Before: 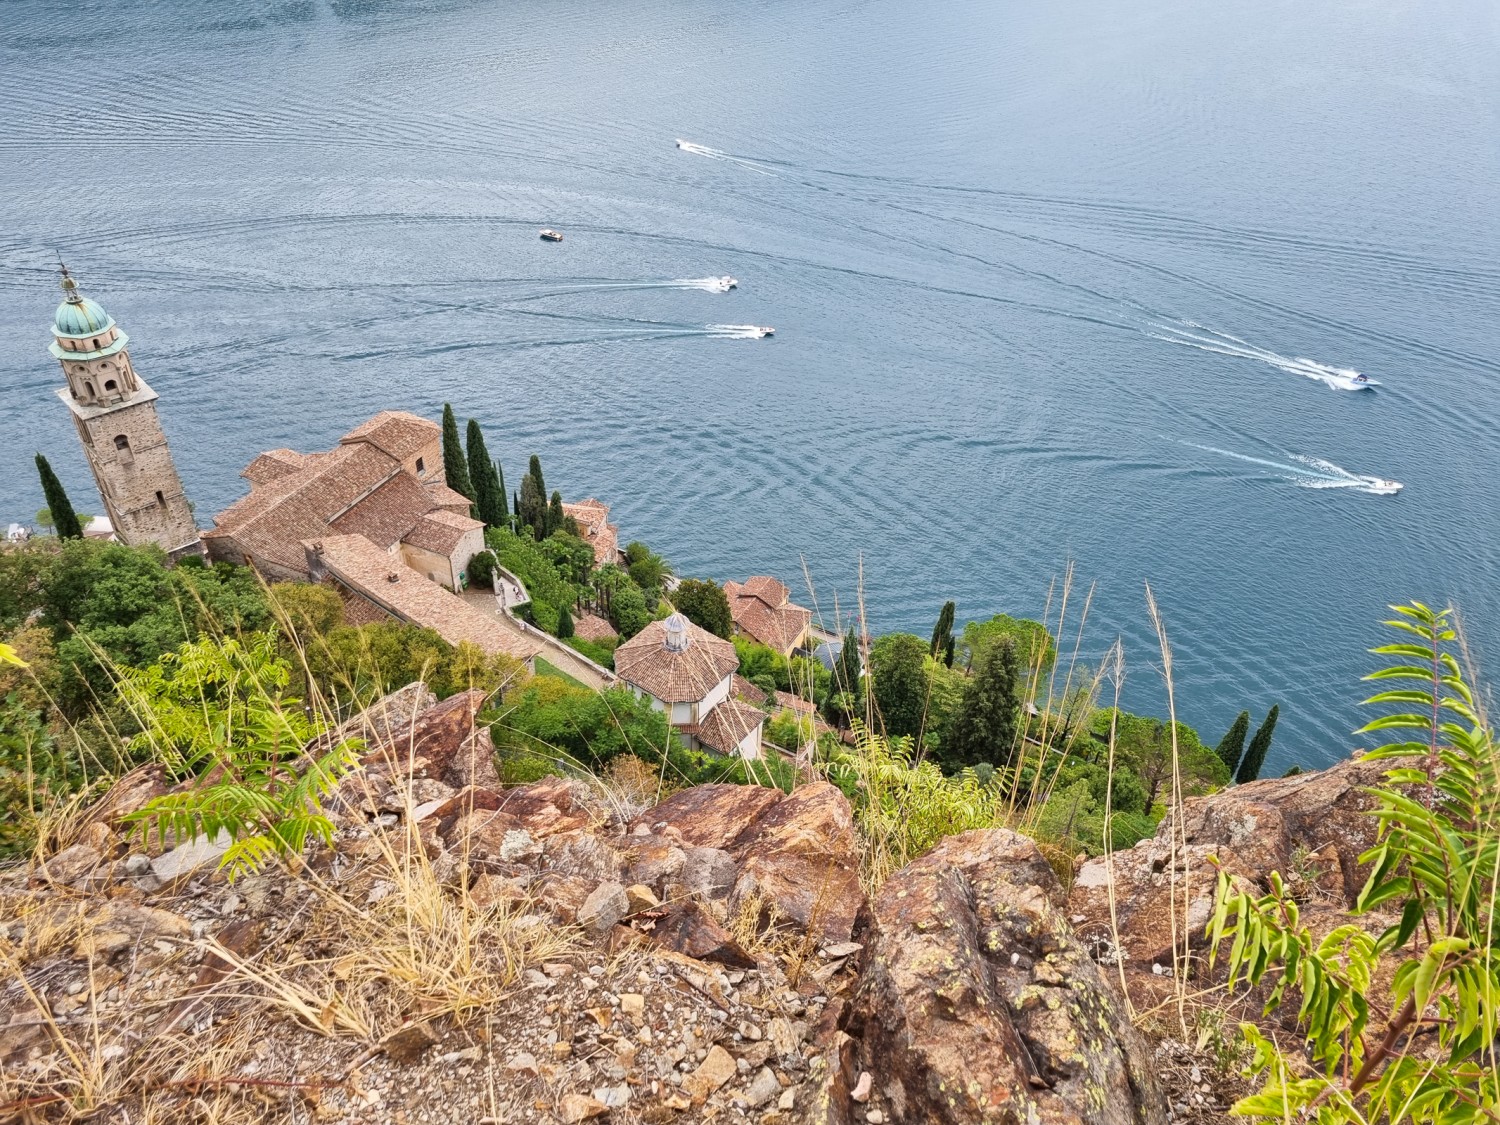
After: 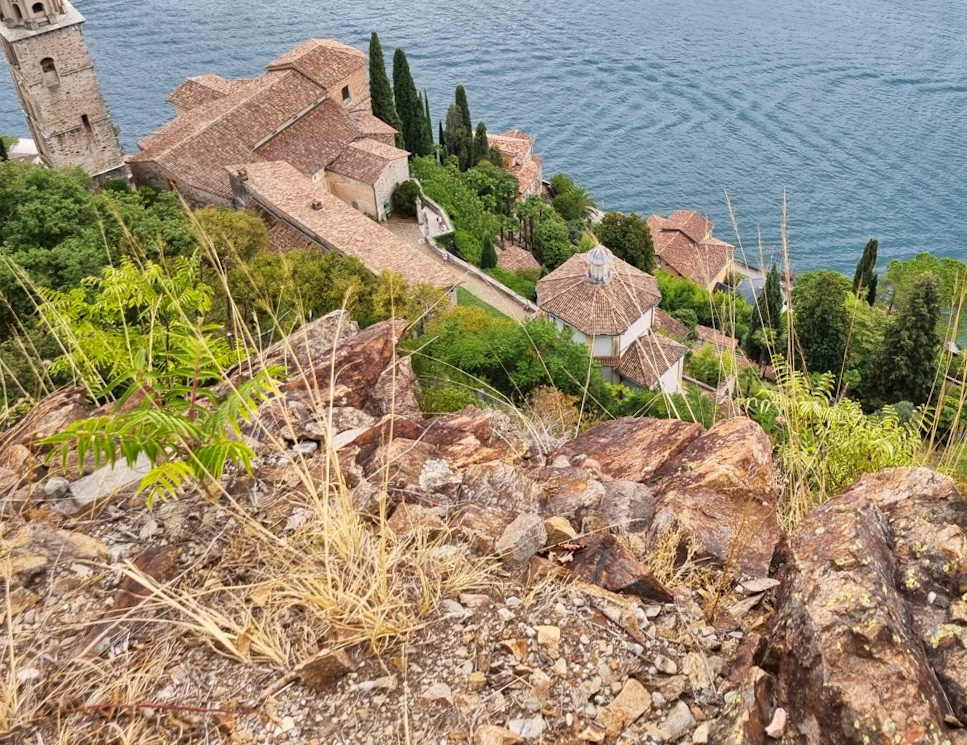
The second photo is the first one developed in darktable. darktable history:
crop and rotate: angle -1.03°, left 4.054%, top 32.152%, right 29.937%
